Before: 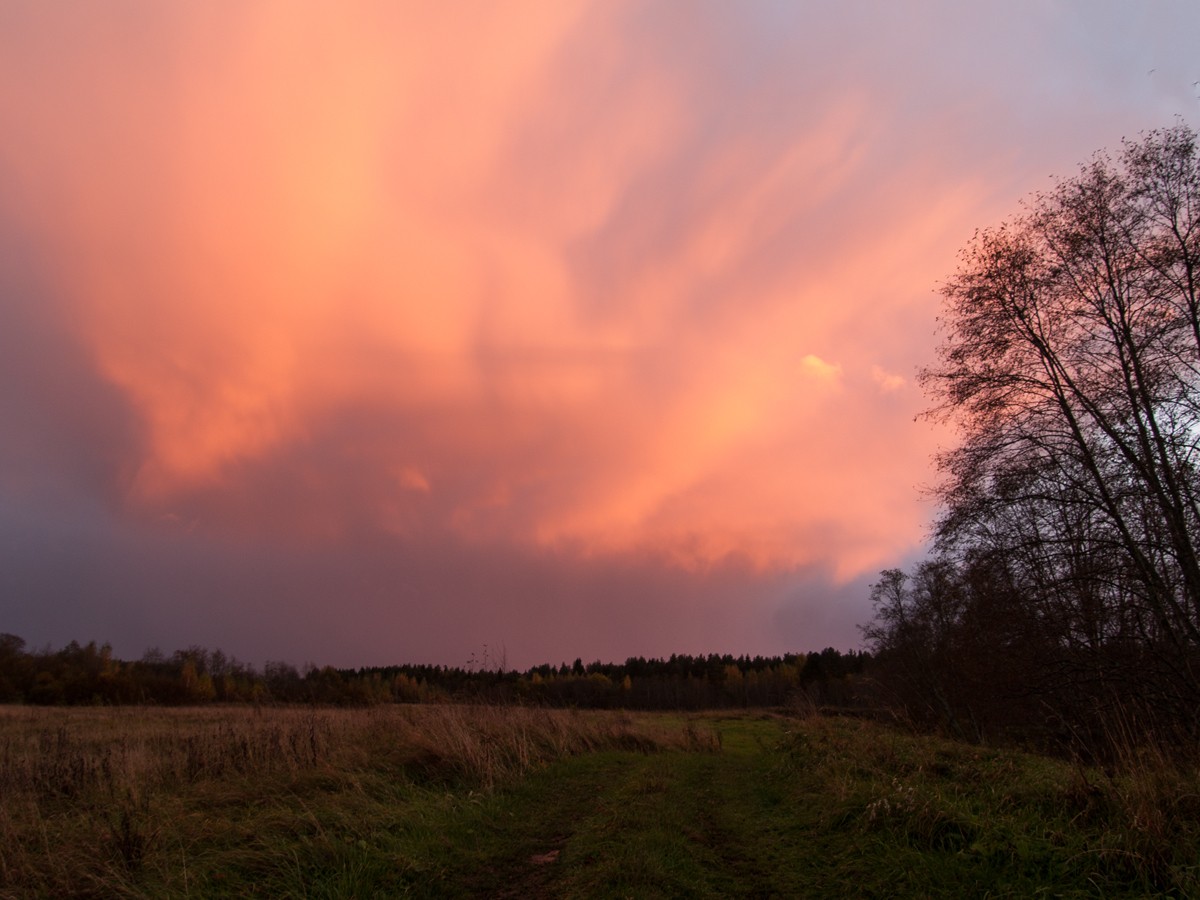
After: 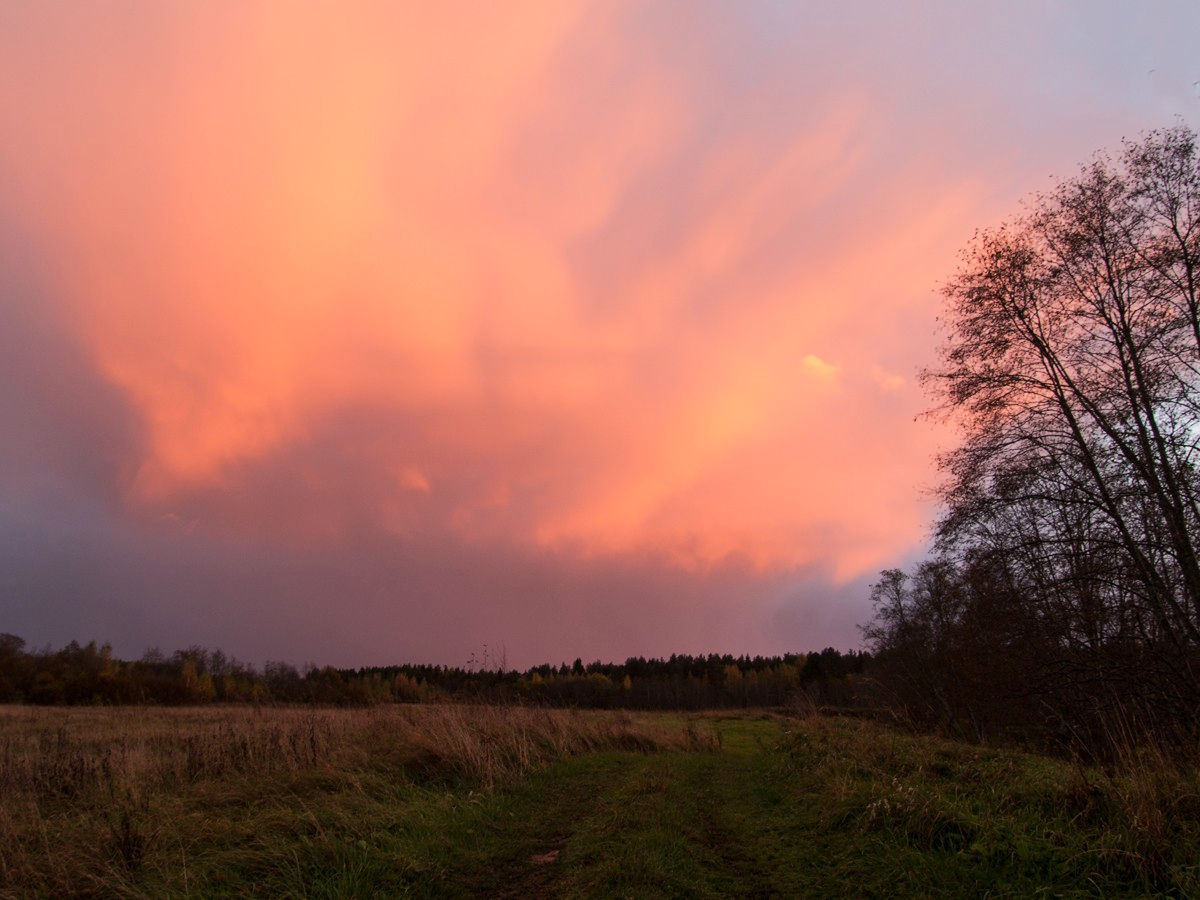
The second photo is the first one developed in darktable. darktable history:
base curve: curves: ch0 [(0, 0) (0.262, 0.32) (0.722, 0.705) (1, 1)]
color balance rgb: on, module defaults
